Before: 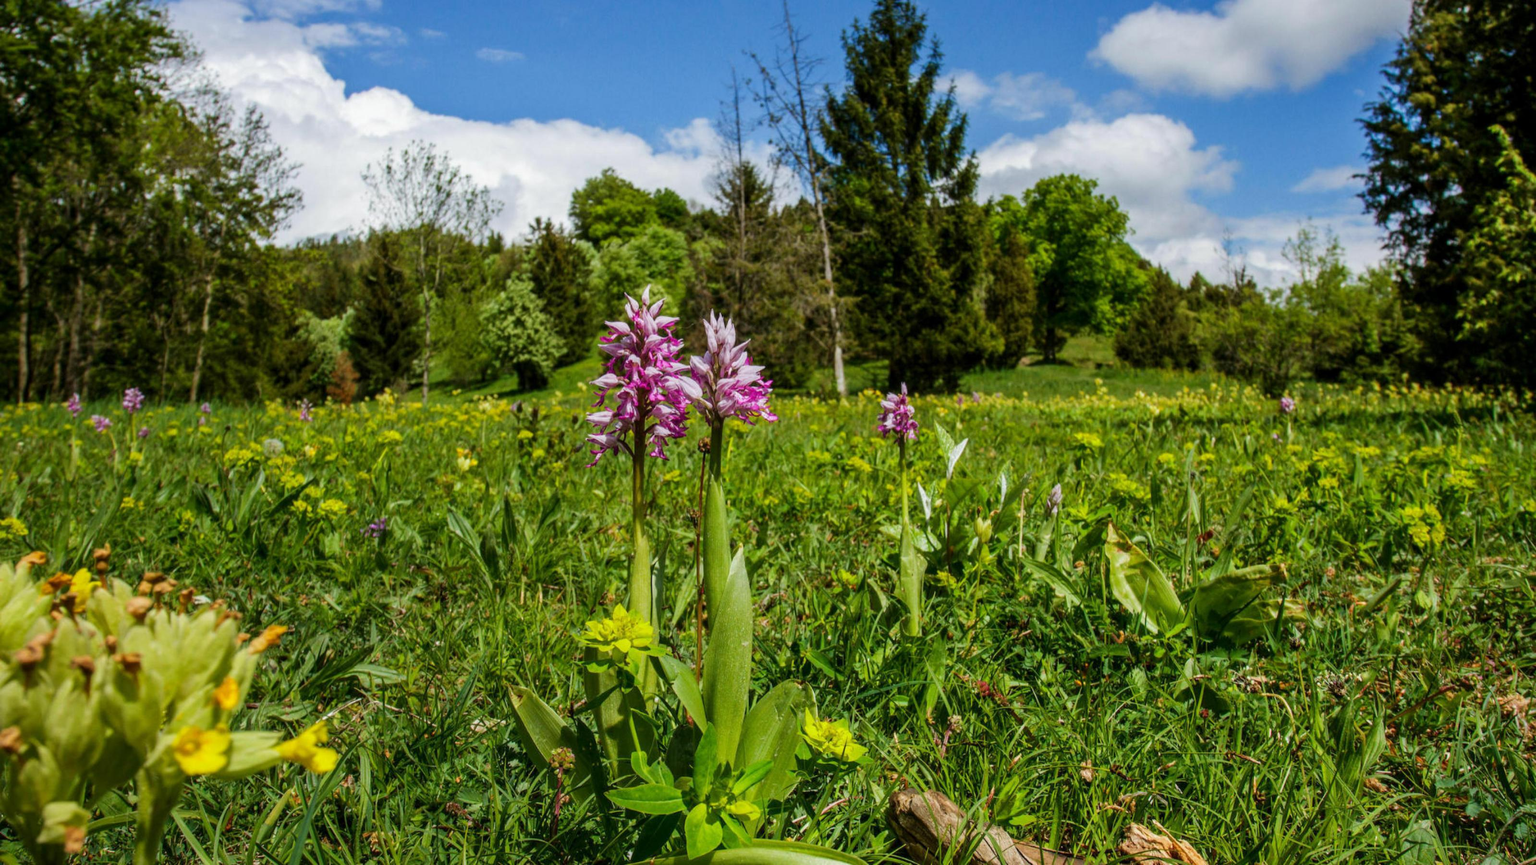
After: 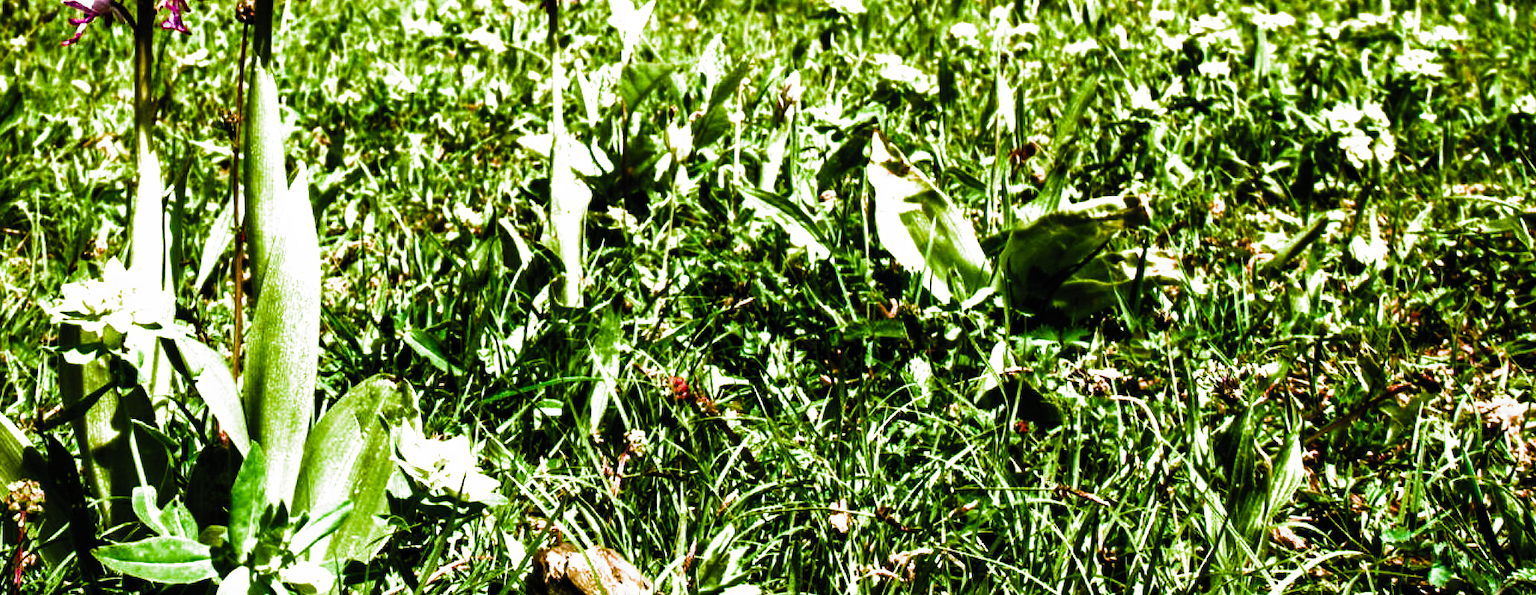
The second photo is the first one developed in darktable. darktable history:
crop and rotate: left 35.56%, top 50.675%, bottom 4.892%
filmic rgb: black relative exposure -8 EV, white relative exposure 2.18 EV, threshold 5.94 EV, hardness 6.92, add noise in highlights 0, color science v3 (2019), use custom middle-gray values true, contrast in highlights soft, enable highlight reconstruction true
contrast brightness saturation: contrast 0.202, brightness 0.167, saturation 0.222
color balance rgb: perceptual saturation grading › global saturation 45.84%, perceptual saturation grading › highlights -25.49%, perceptual saturation grading › shadows 49.695%, perceptual brilliance grading › highlights 74.717%, perceptual brilliance grading › shadows -30.322%, global vibrance 20%
